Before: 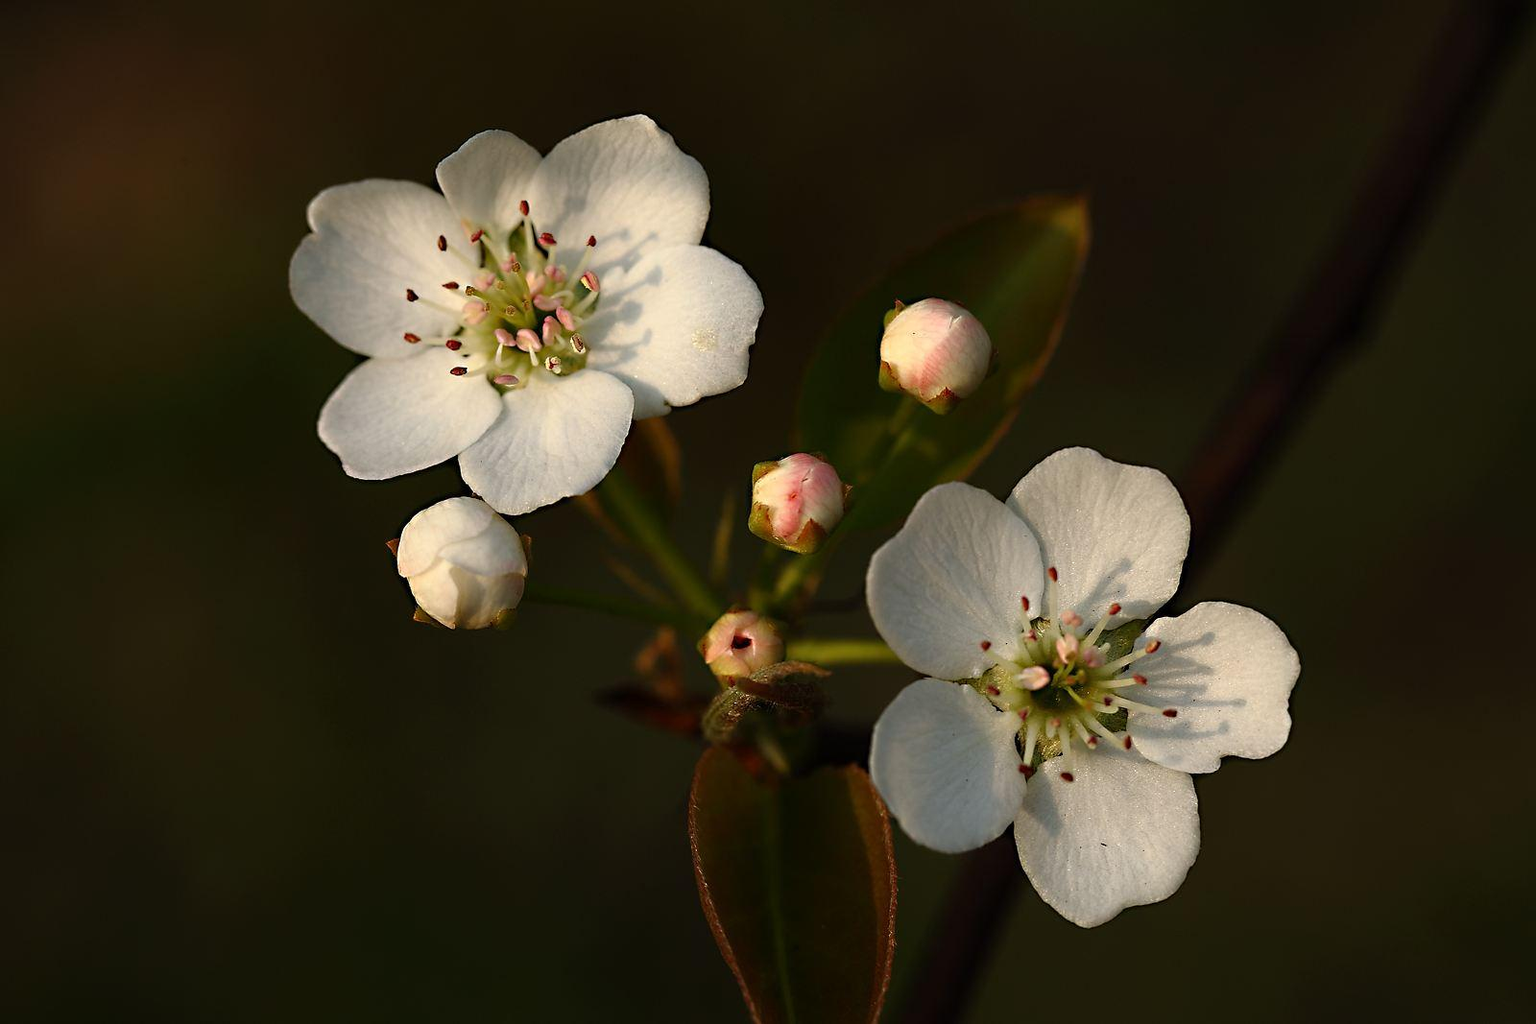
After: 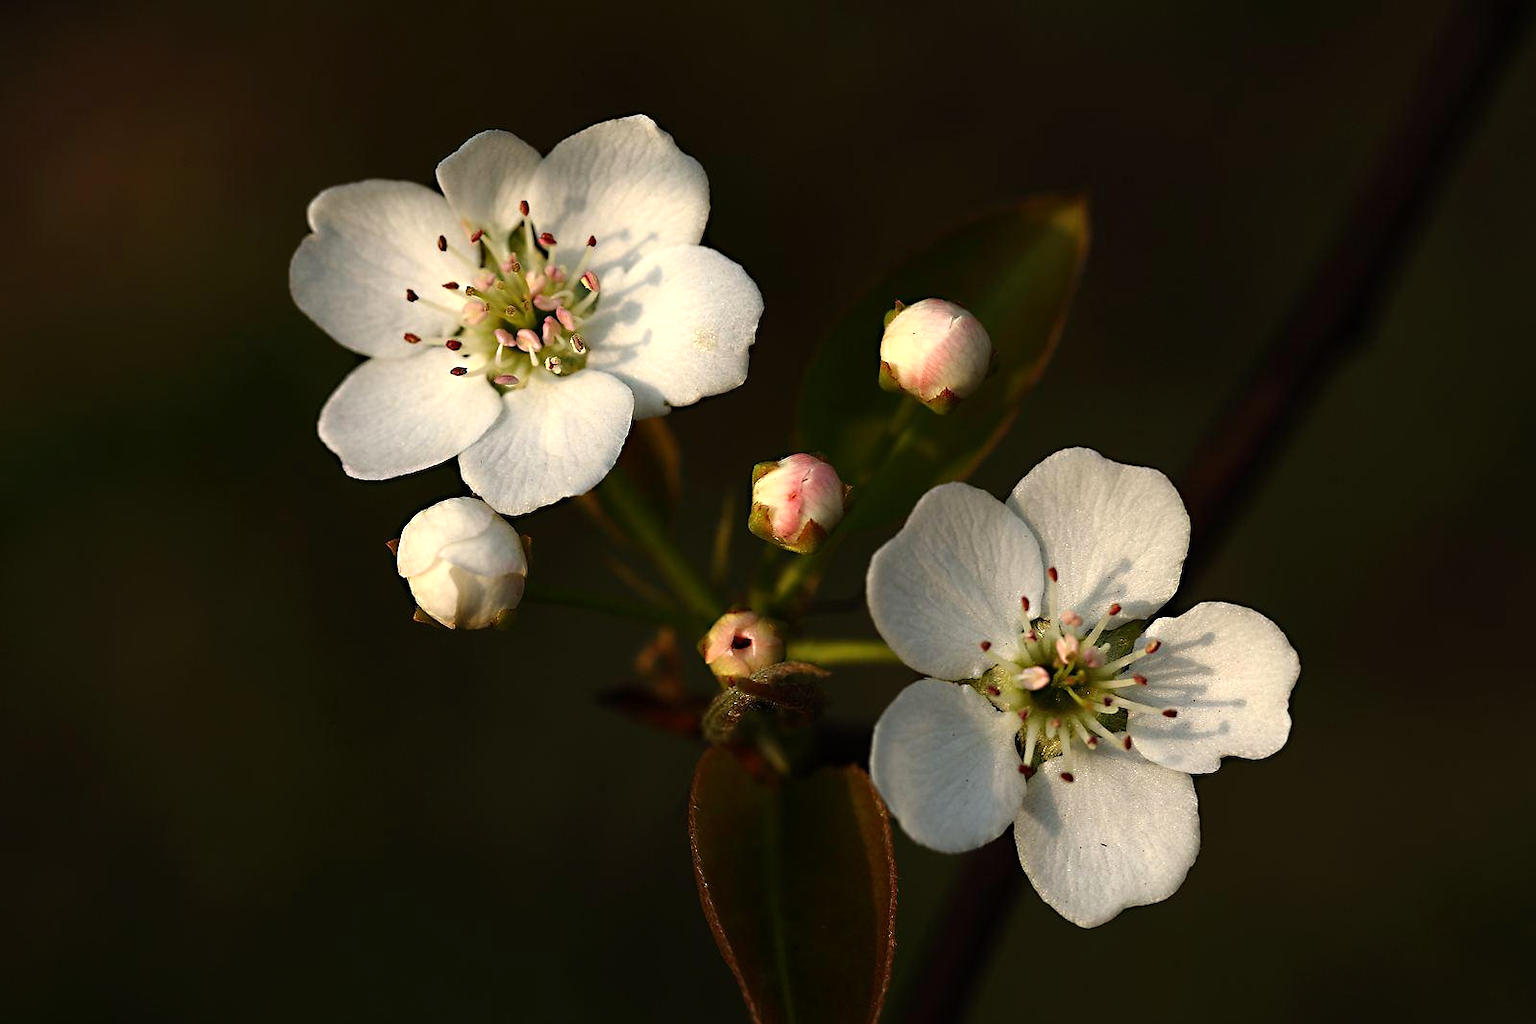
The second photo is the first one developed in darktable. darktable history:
tone equalizer: -8 EV -0.383 EV, -7 EV -0.37 EV, -6 EV -0.355 EV, -5 EV -0.214 EV, -3 EV 0.229 EV, -2 EV 0.316 EV, -1 EV 0.414 EV, +0 EV 0.391 EV, edges refinement/feathering 500, mask exposure compensation -1.57 EV, preserve details no
